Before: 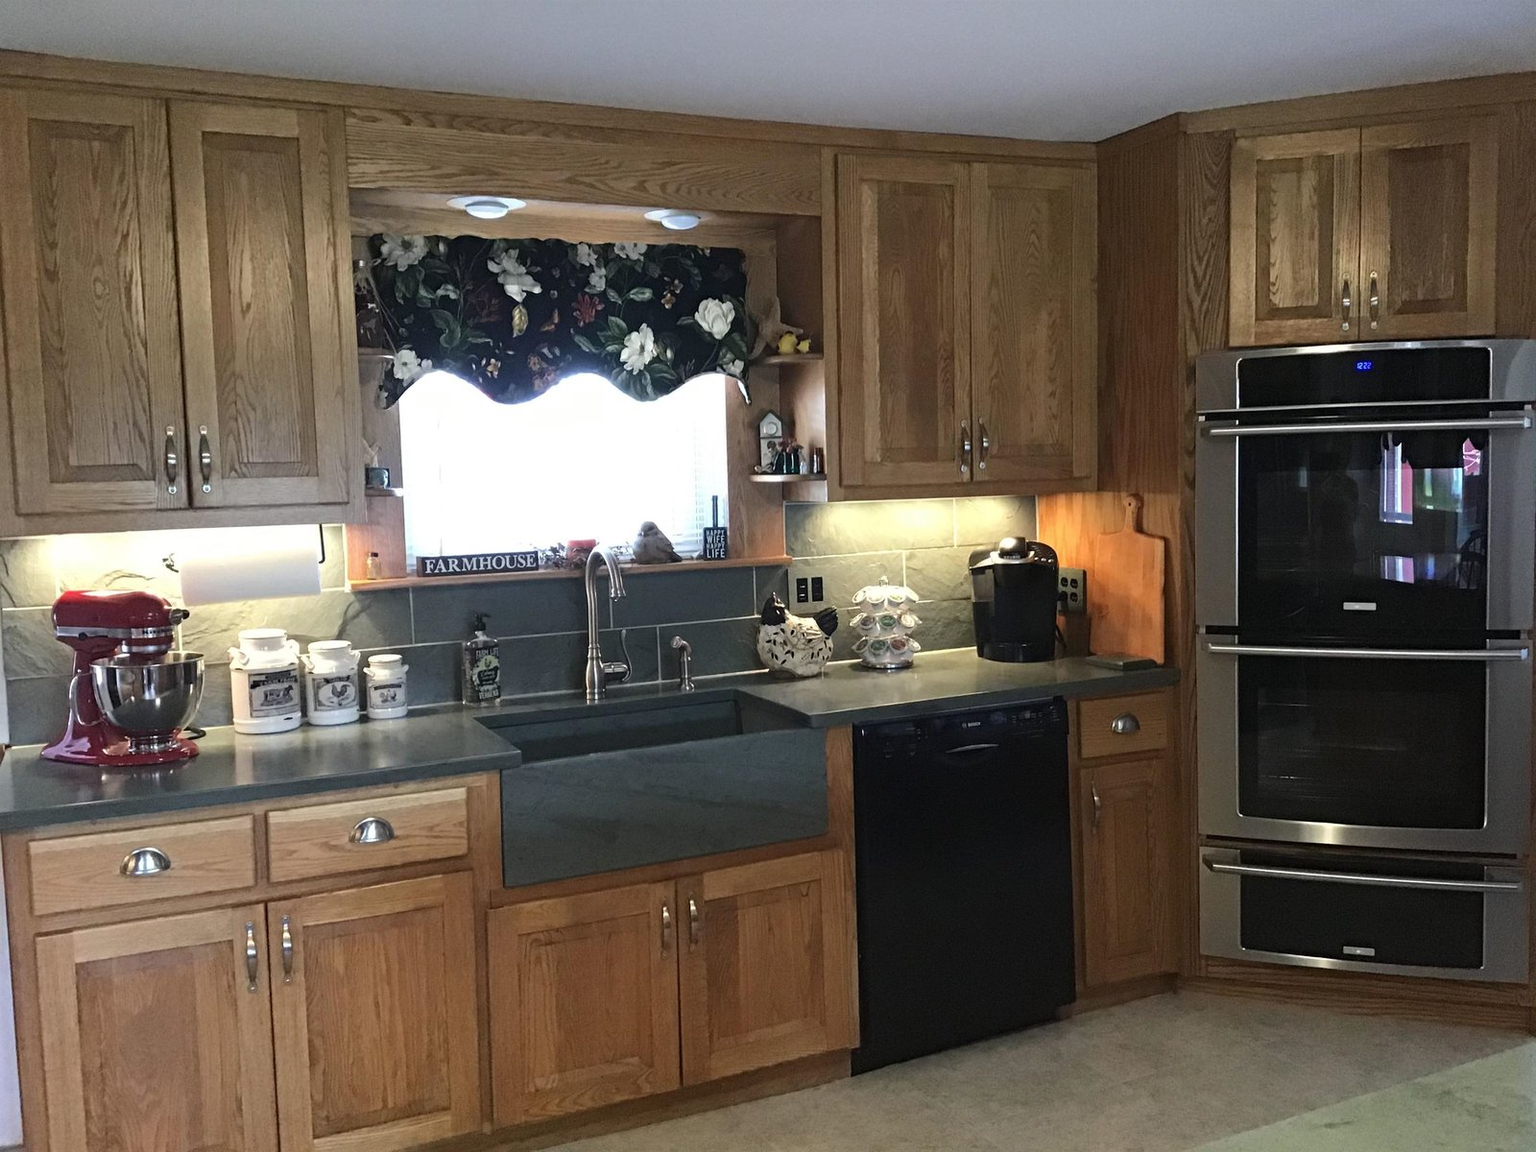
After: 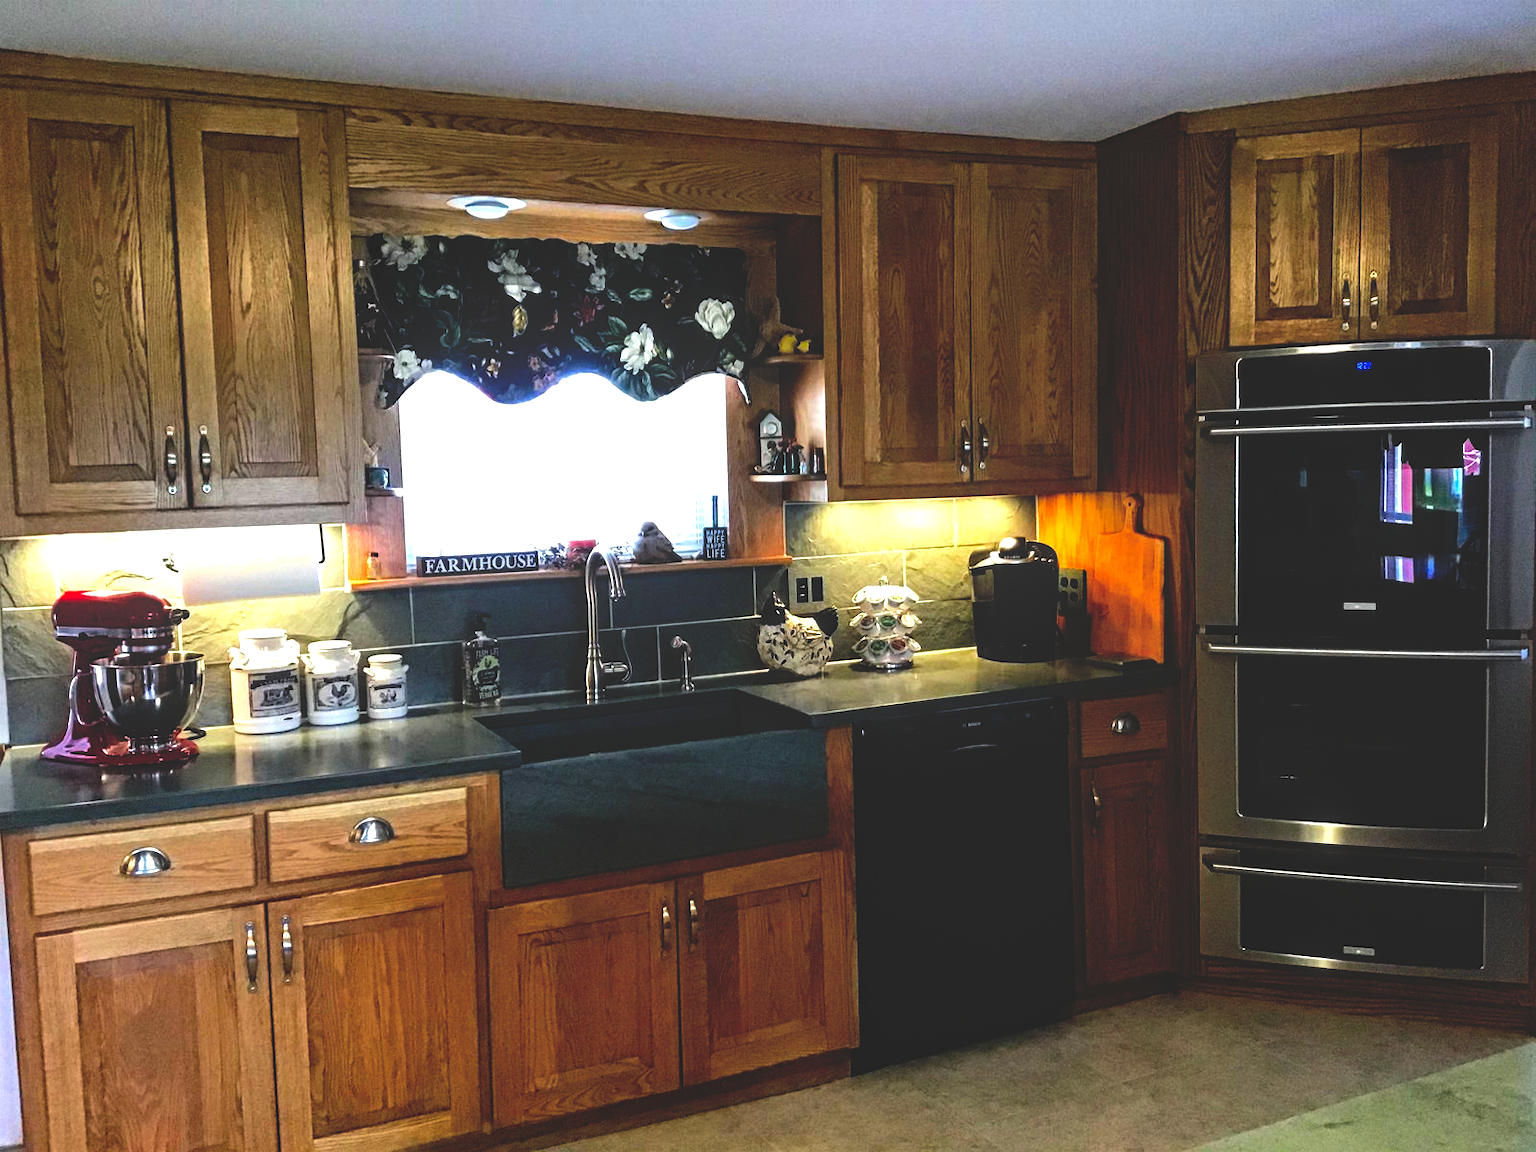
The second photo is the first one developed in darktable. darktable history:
exposure: black level correction -0.002, exposure 0.54 EV, compensate highlight preservation false
base curve: curves: ch0 [(0, 0.02) (0.083, 0.036) (1, 1)], preserve colors none
local contrast: on, module defaults
color balance rgb: perceptual saturation grading › global saturation 30%, global vibrance 20%
